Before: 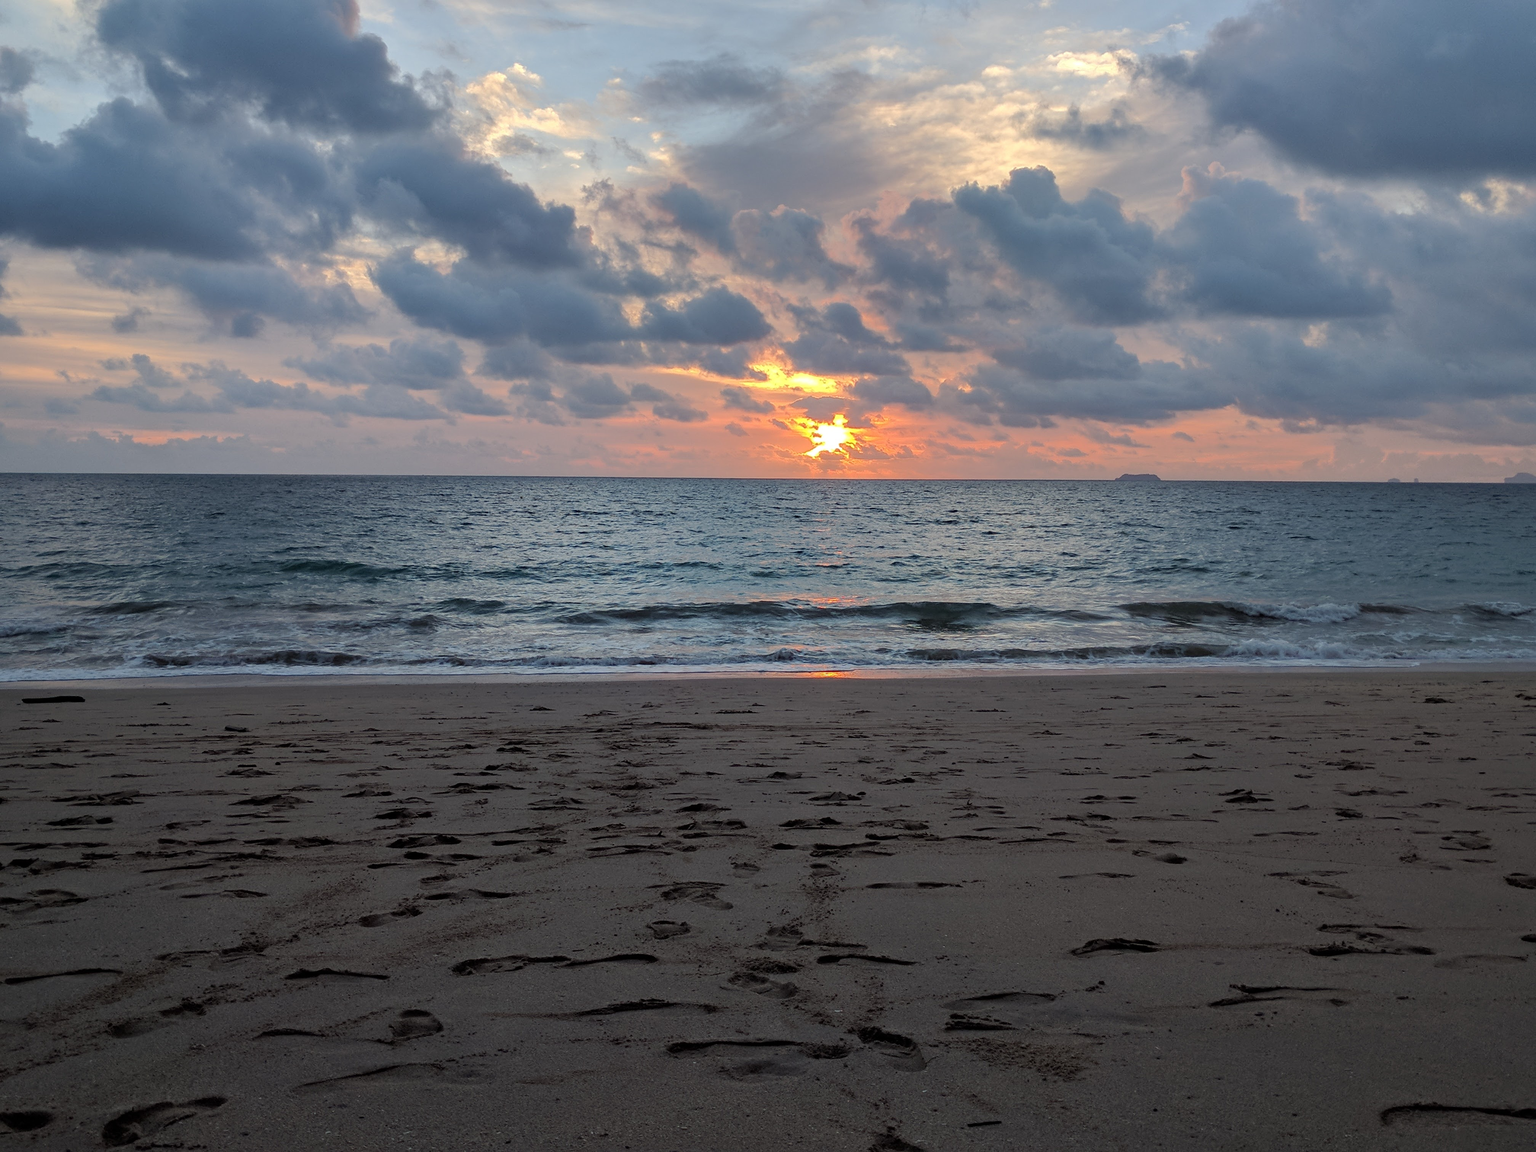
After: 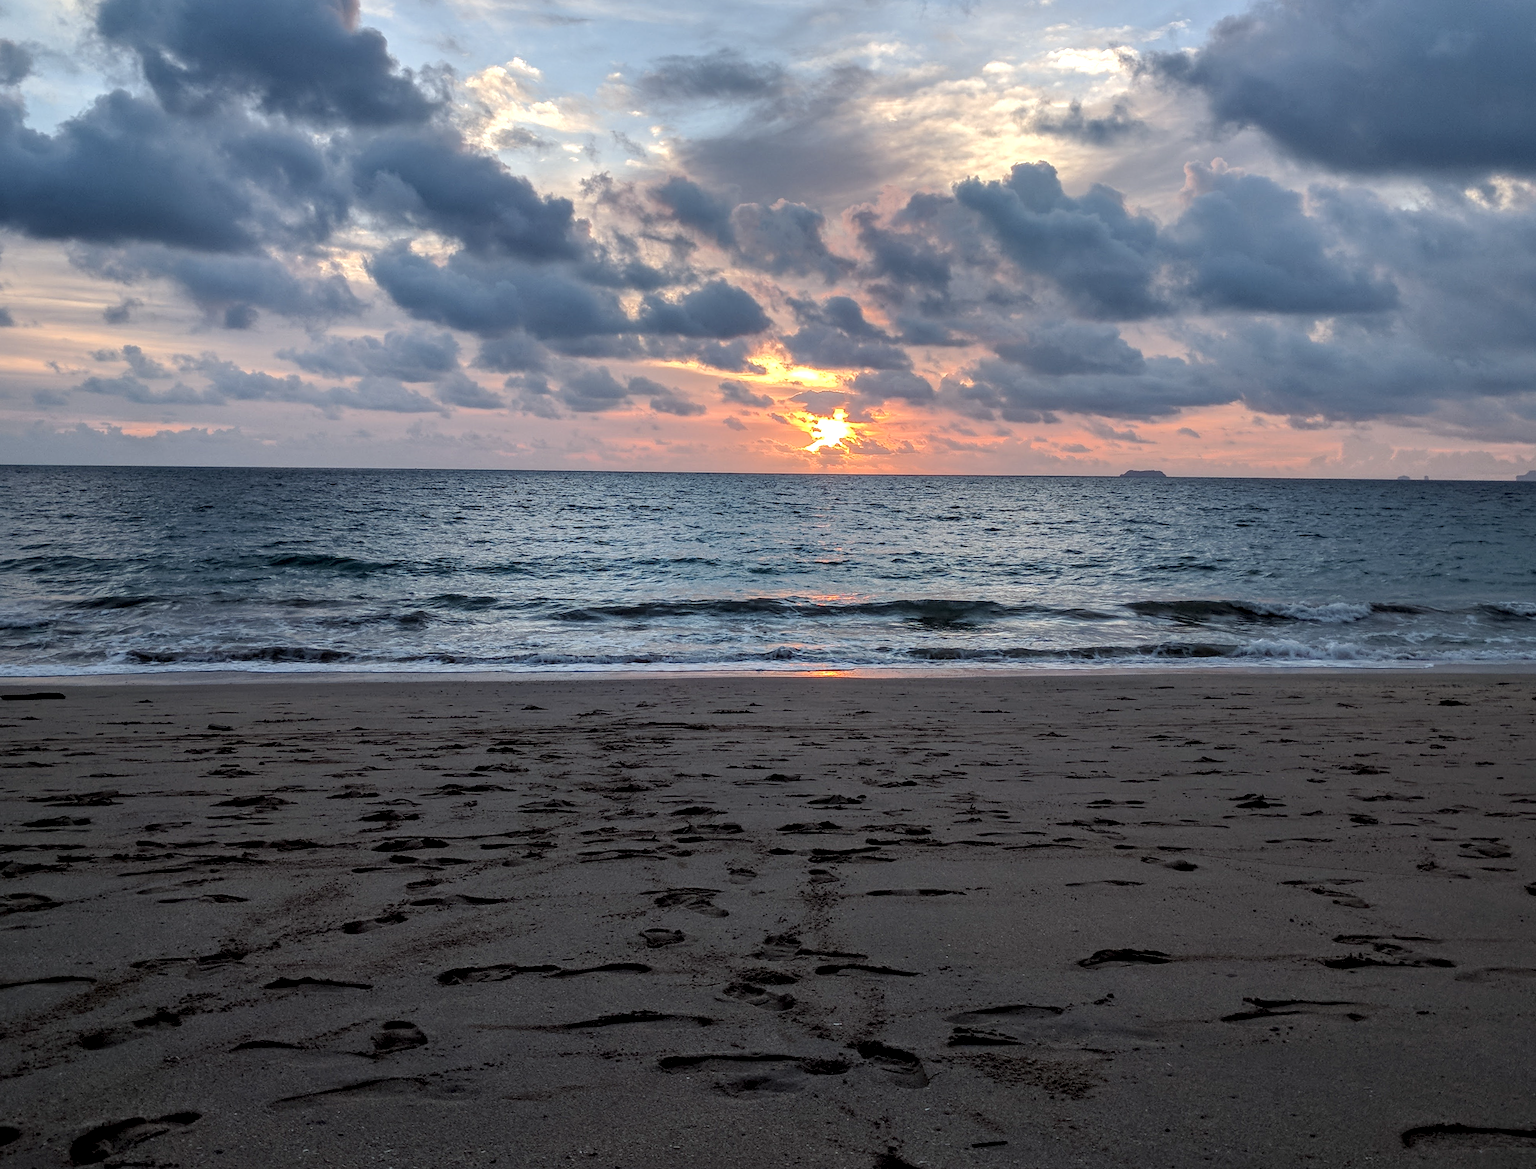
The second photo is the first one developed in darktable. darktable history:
white balance: red 0.98, blue 1.034
levels: levels [0, 0.492, 0.984]
rotate and perspective: rotation 0.226°, lens shift (vertical) -0.042, crop left 0.023, crop right 0.982, crop top 0.006, crop bottom 0.994
local contrast: detail 150%
